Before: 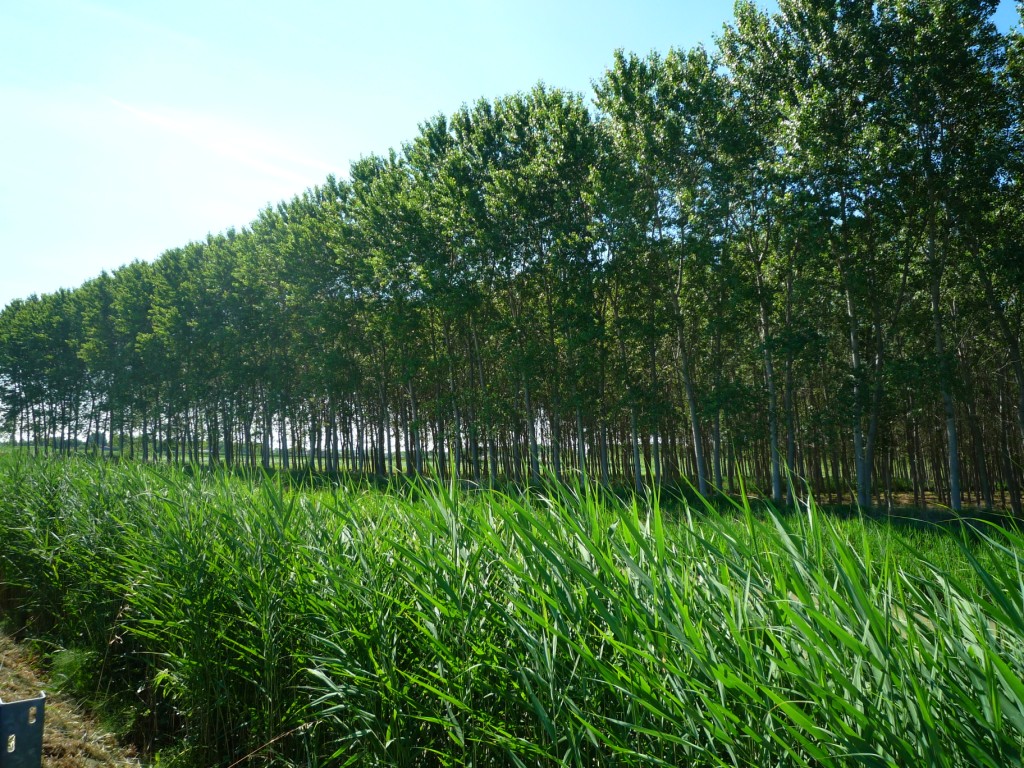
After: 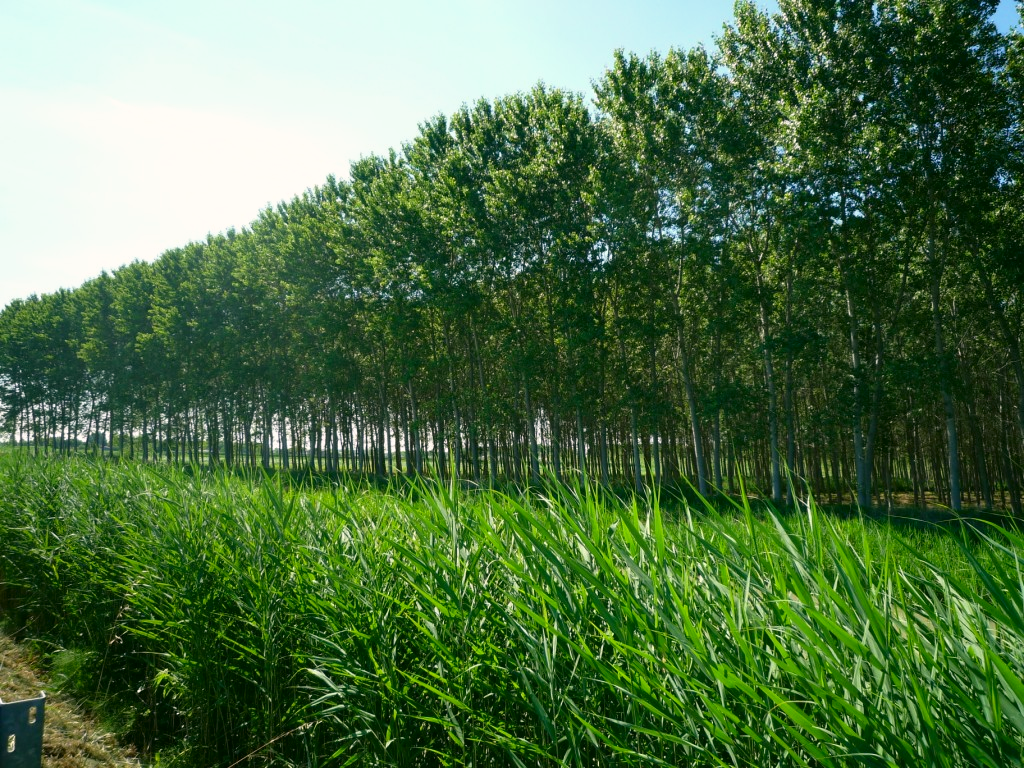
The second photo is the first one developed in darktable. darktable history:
color correction: highlights a* 4.24, highlights b* 4.93, shadows a* -6.87, shadows b* 4.65
